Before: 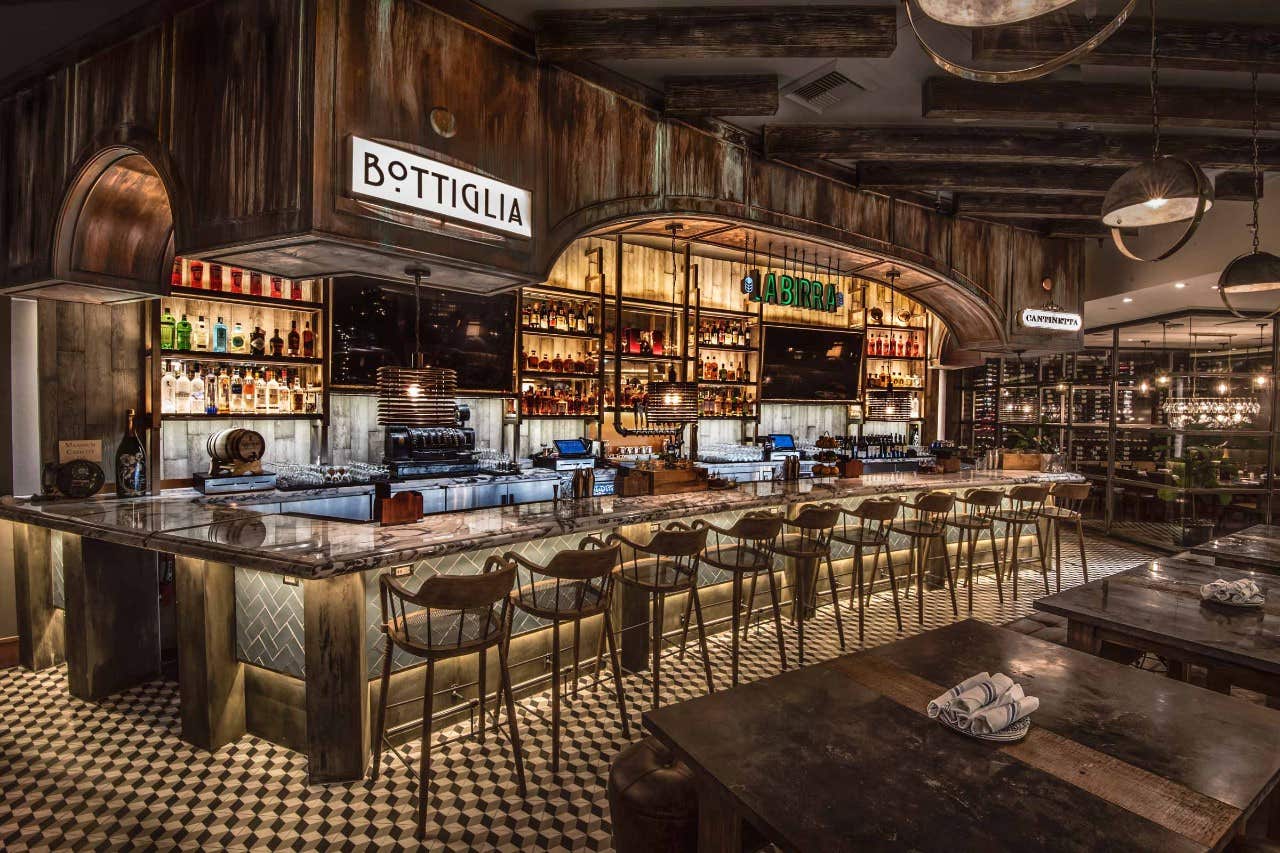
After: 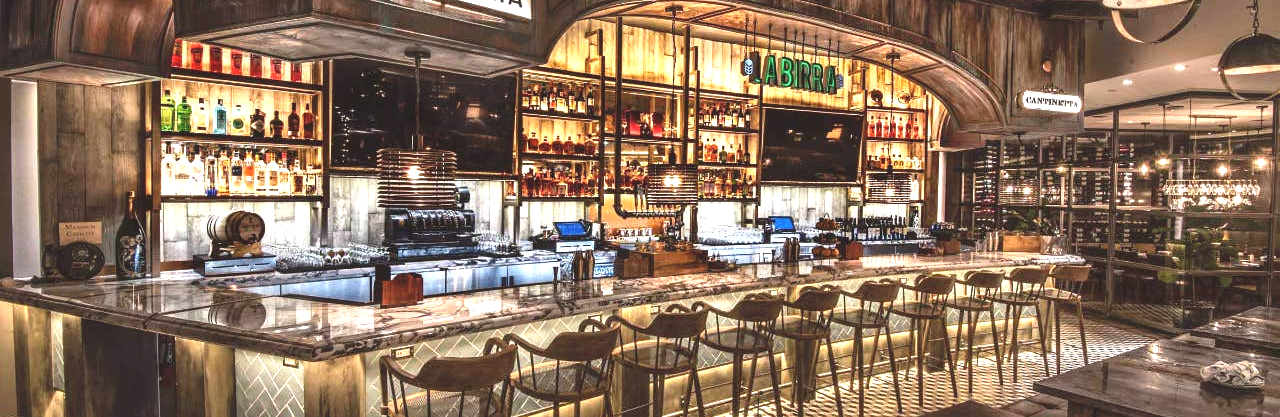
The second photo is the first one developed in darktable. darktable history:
crop and rotate: top 25.776%, bottom 25.261%
exposure: black level correction -0.006, exposure 1 EV, compensate highlight preservation false
